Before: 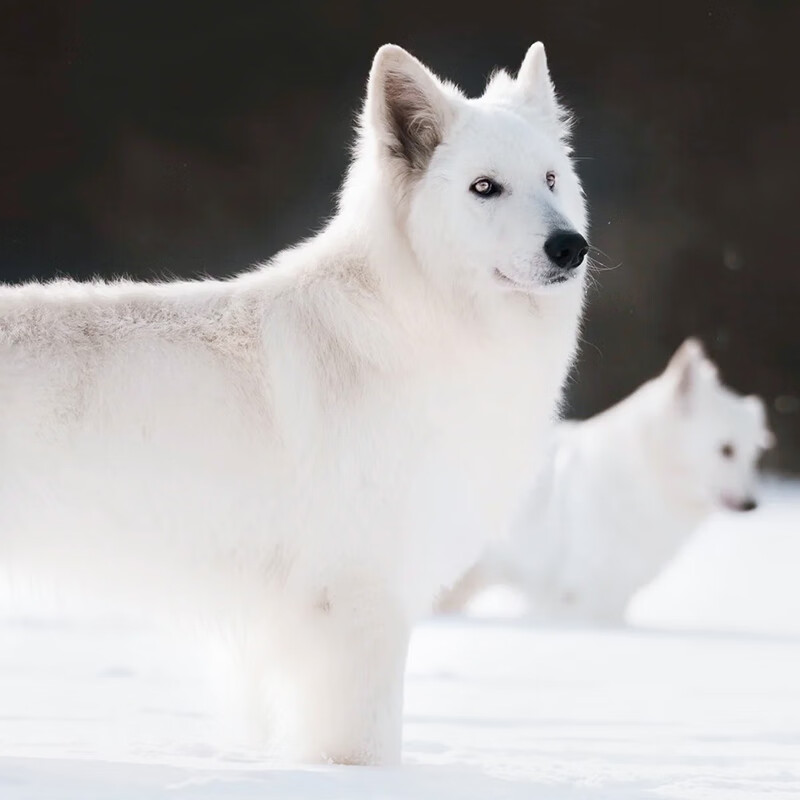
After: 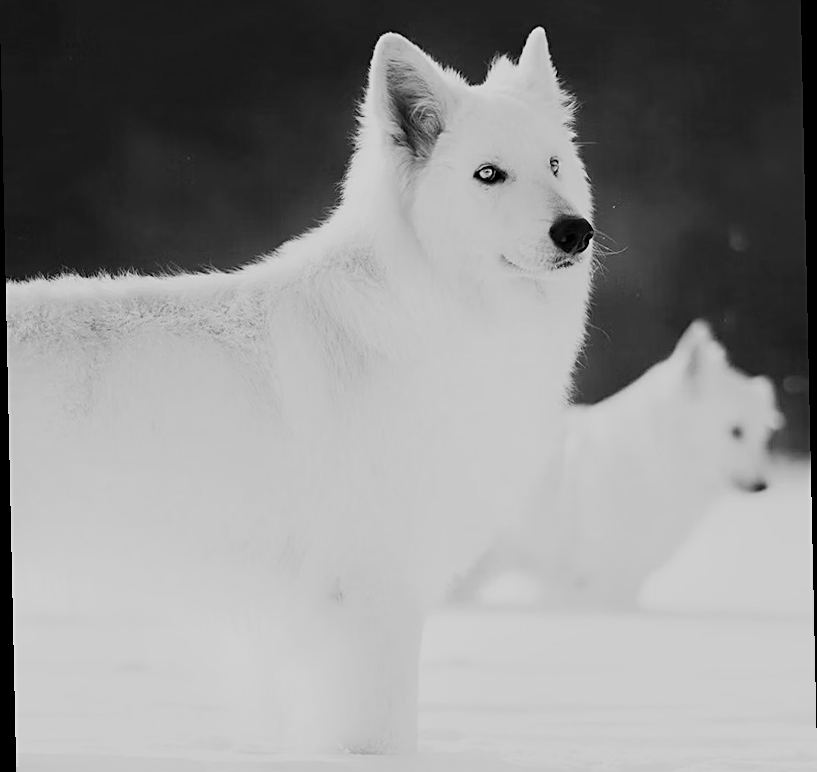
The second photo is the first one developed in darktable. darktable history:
tone equalizer: on, module defaults
rotate and perspective: rotation -1.24°, automatic cropping off
crop and rotate: top 2.479%, bottom 3.018%
sharpen: on, module defaults
white balance: red 1.066, blue 1.119
contrast brightness saturation: saturation -1
rgb levels: mode RGB, independent channels, levels [[0, 0.474, 1], [0, 0.5, 1], [0, 0.5, 1]]
filmic rgb: black relative exposure -7.65 EV, white relative exposure 4.56 EV, hardness 3.61
